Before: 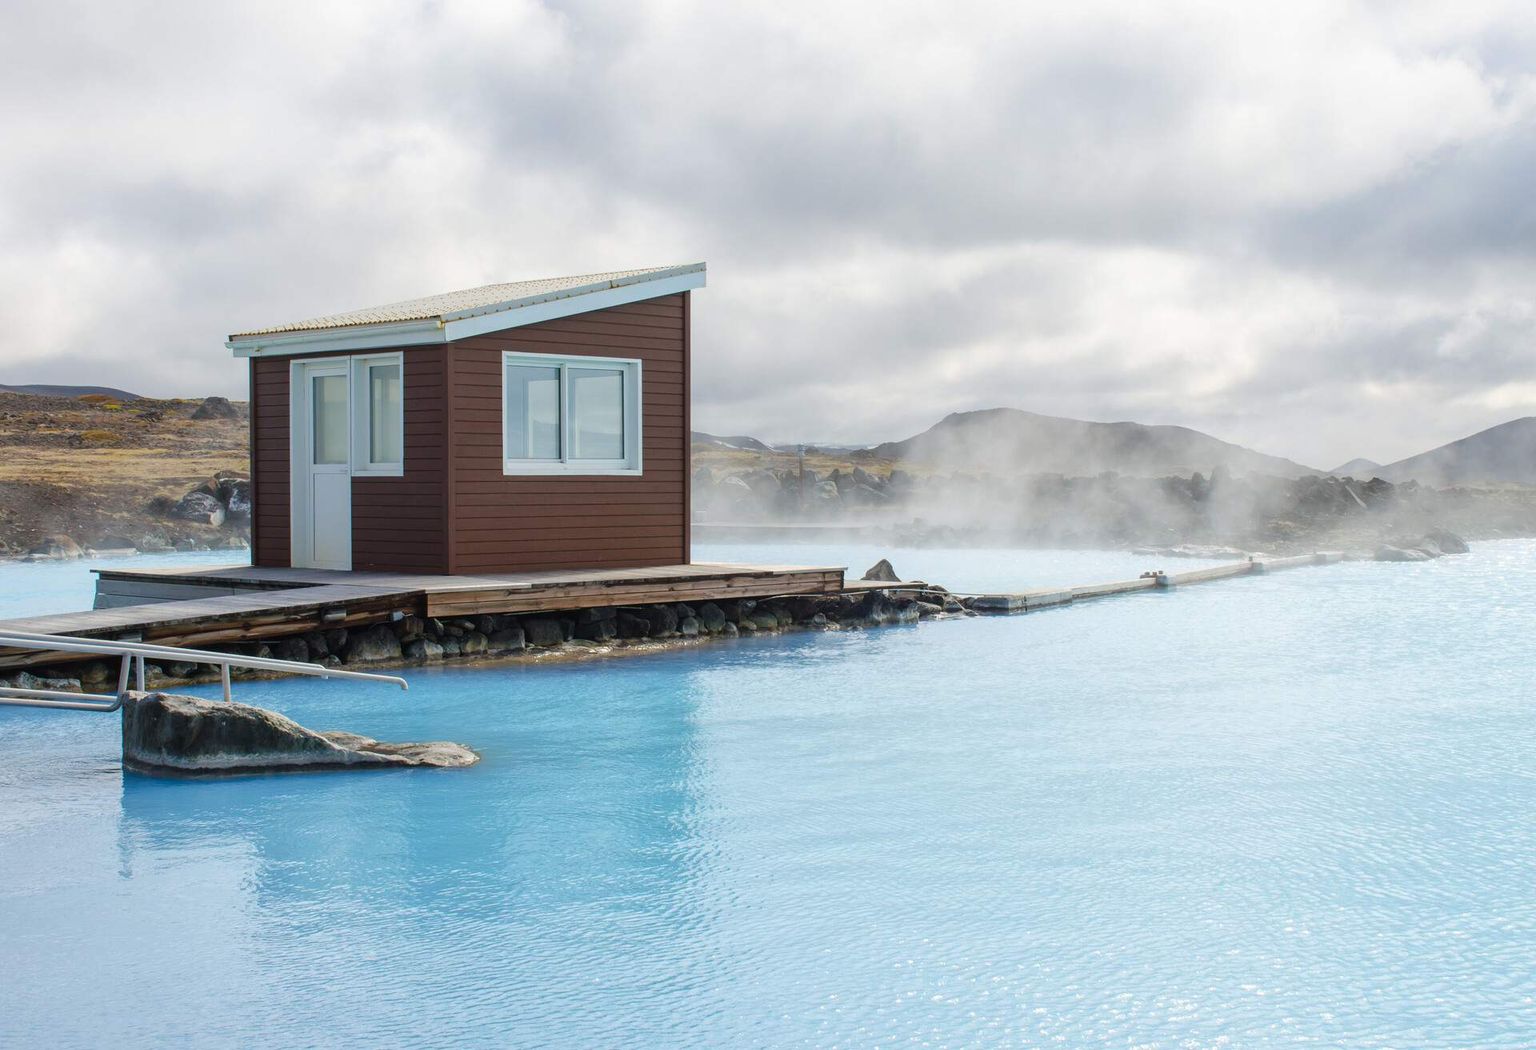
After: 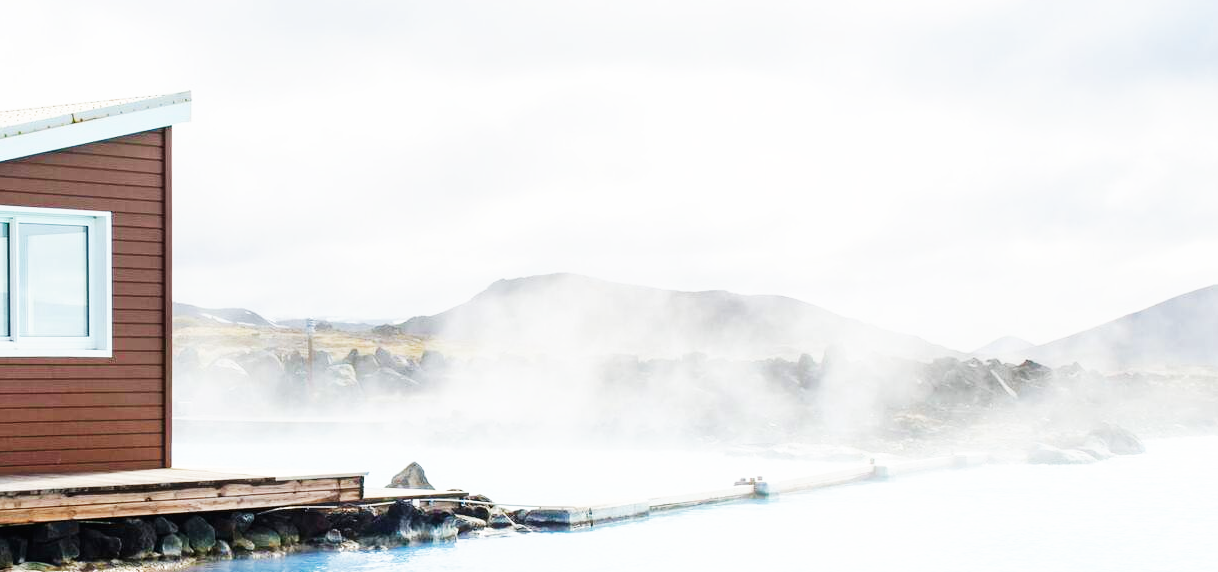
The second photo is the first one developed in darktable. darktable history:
base curve: curves: ch0 [(0, 0) (0.007, 0.004) (0.027, 0.03) (0.046, 0.07) (0.207, 0.54) (0.442, 0.872) (0.673, 0.972) (1, 1)], preserve colors none
crop: left 36.038%, top 18.077%, right 0.35%, bottom 38.299%
